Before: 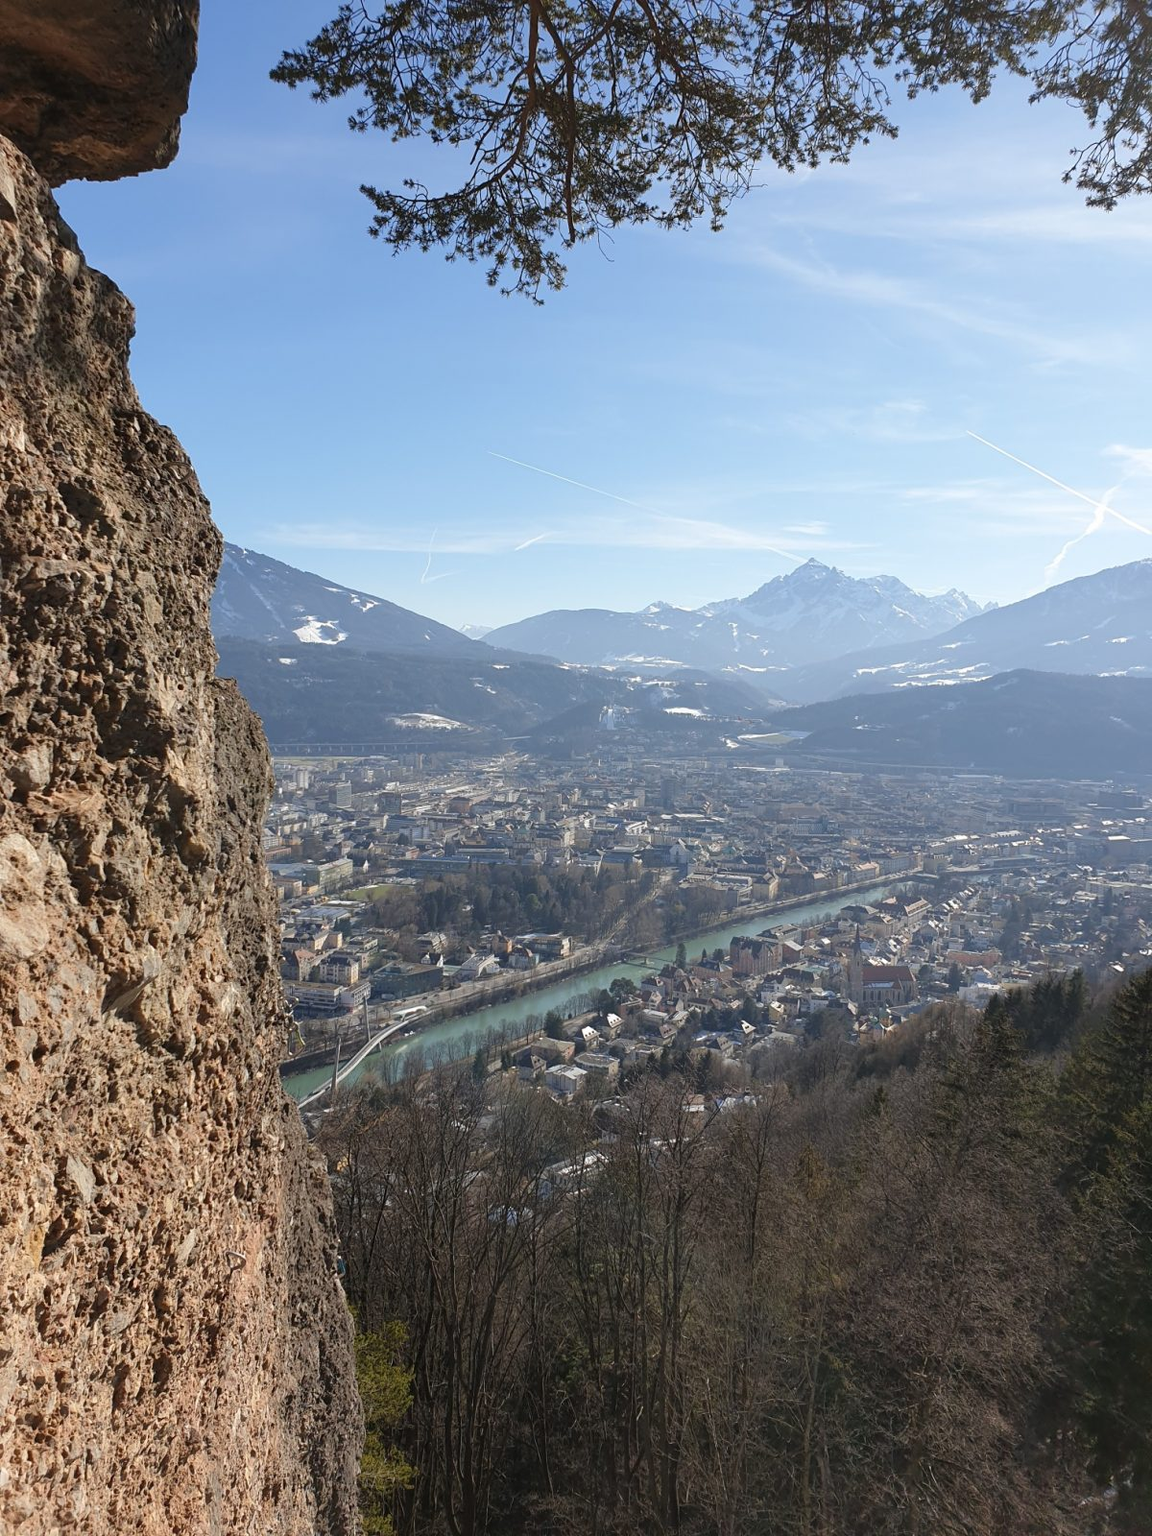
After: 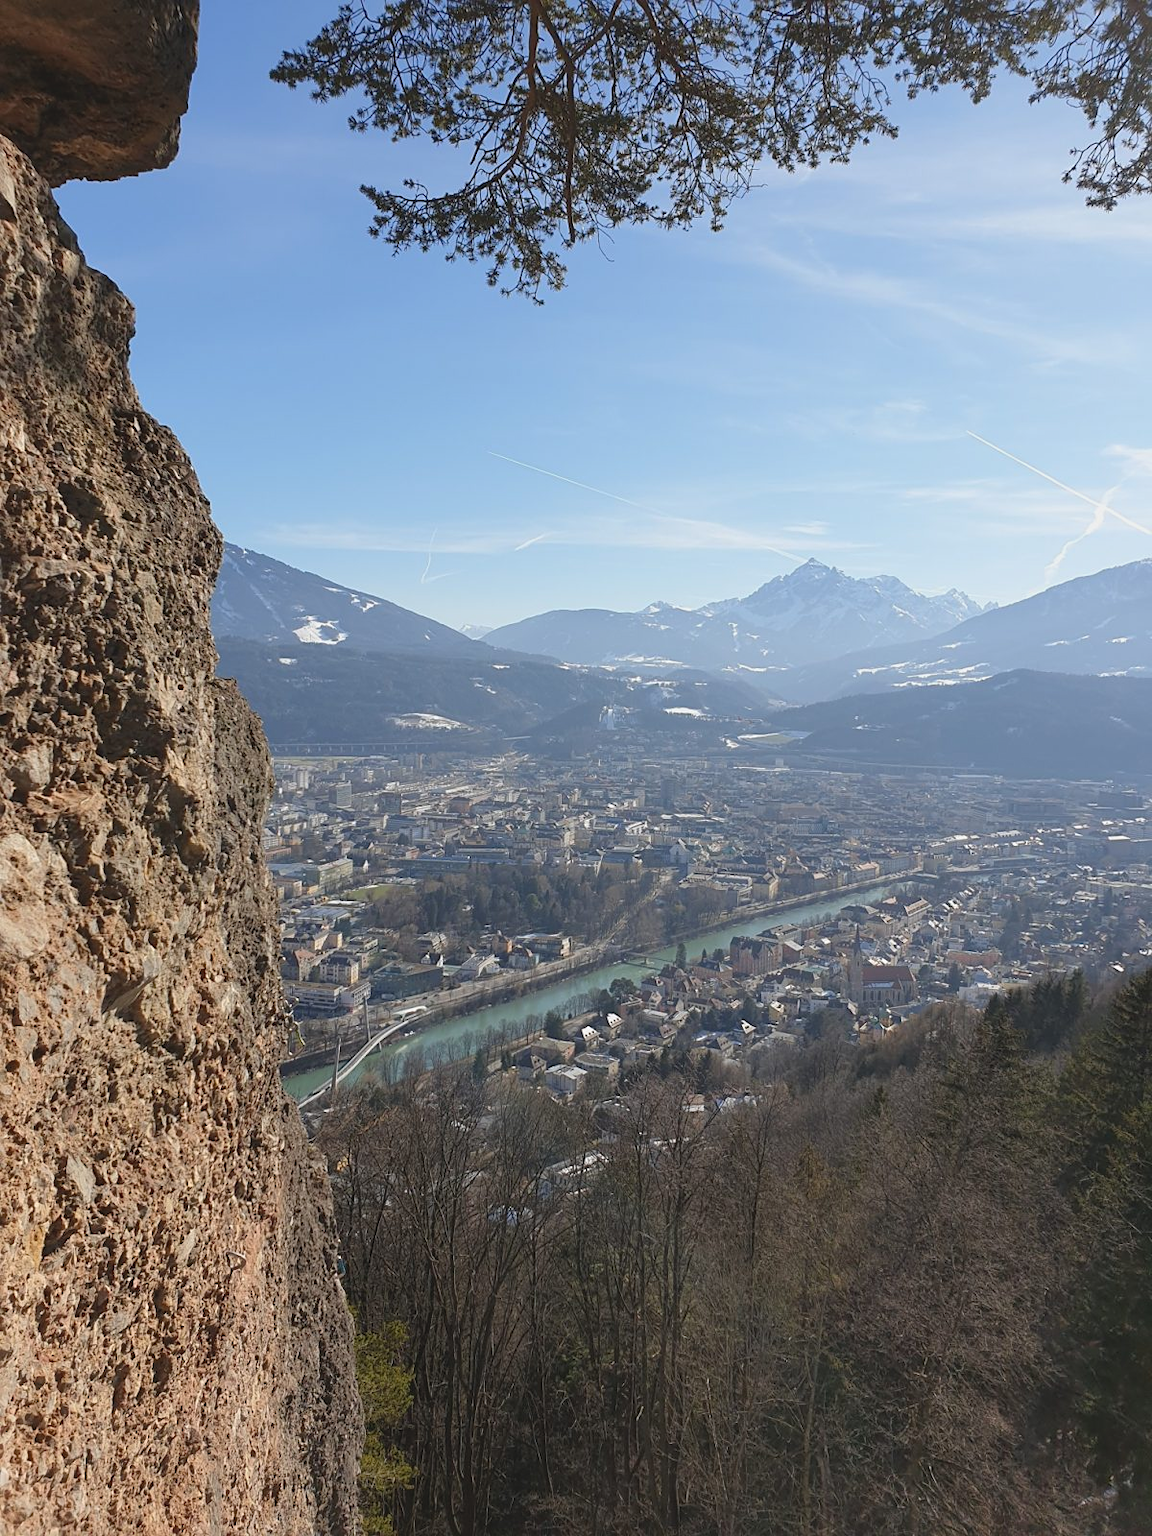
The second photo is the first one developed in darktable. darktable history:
sharpen: amount 0.2
contrast brightness saturation: contrast -0.11
